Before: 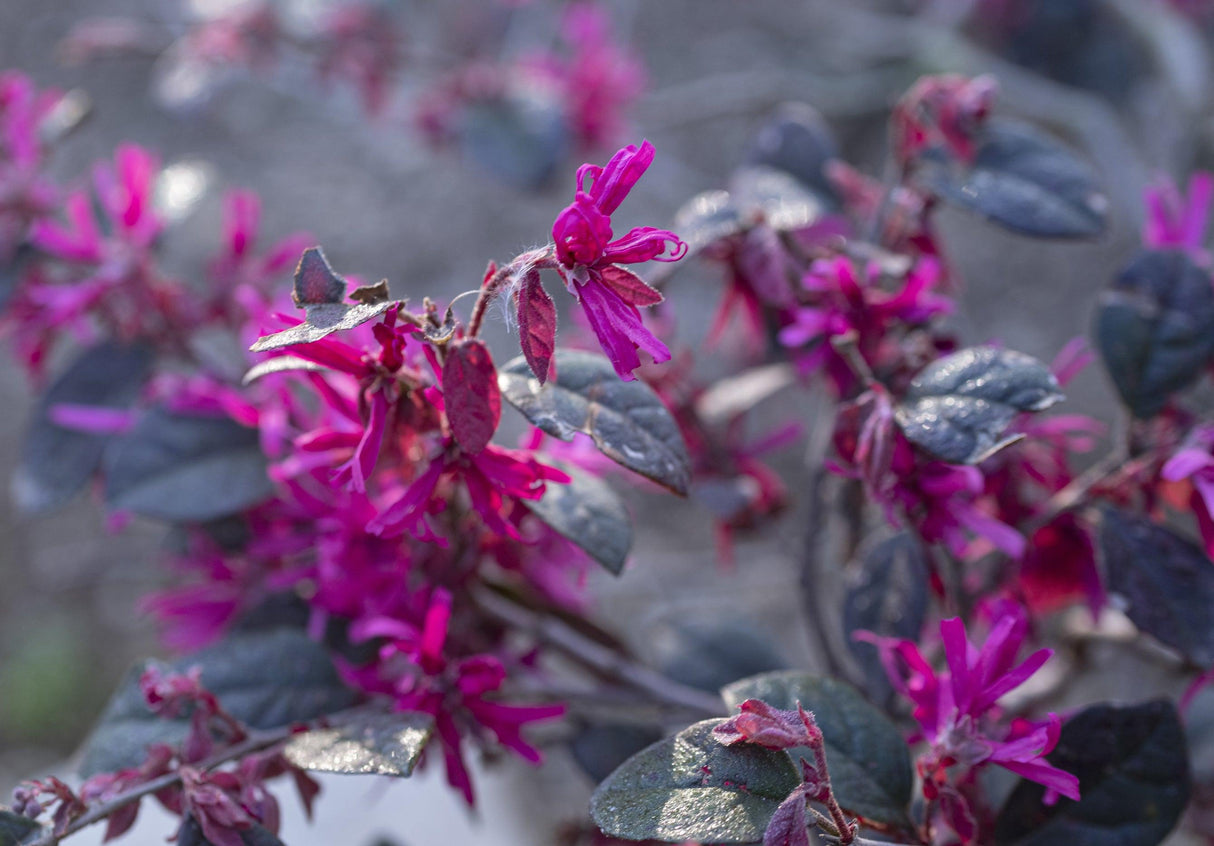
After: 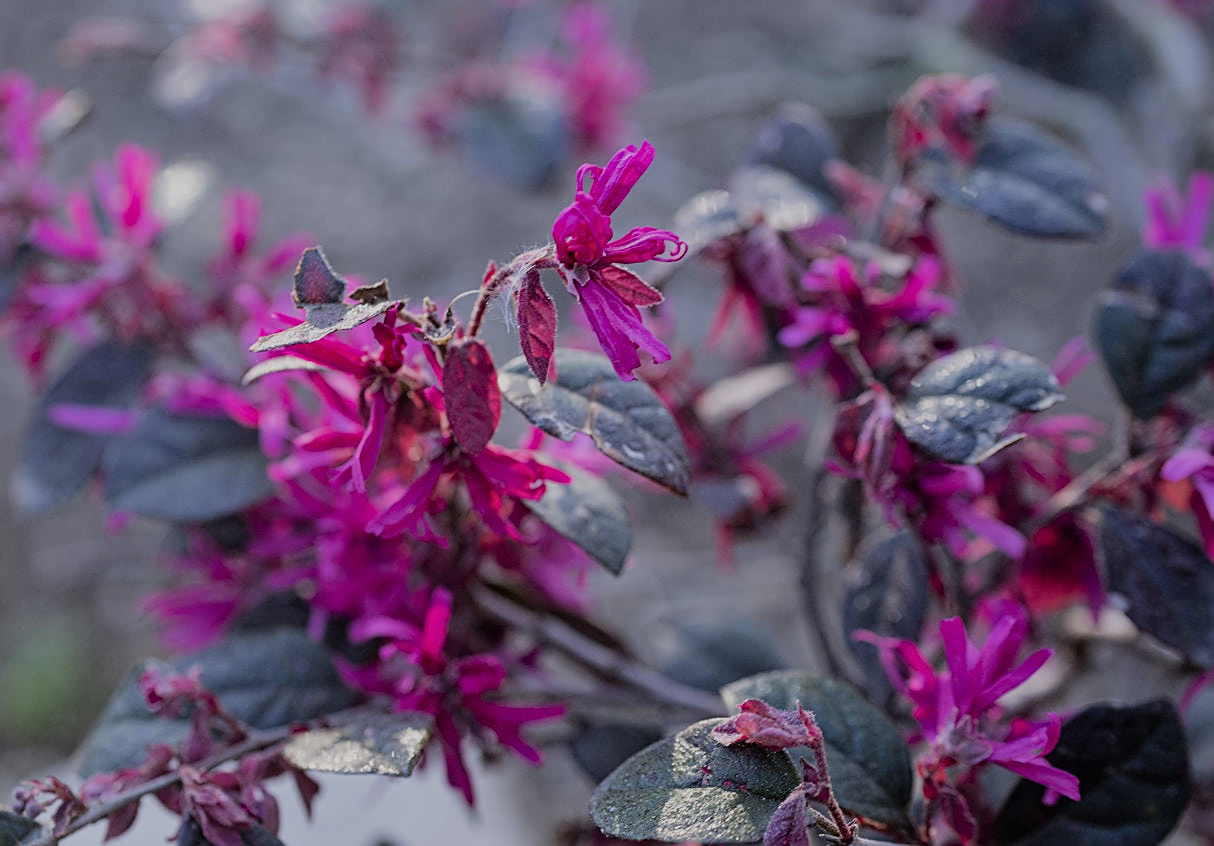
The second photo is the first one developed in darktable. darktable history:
sharpen: on, module defaults
filmic rgb: black relative exposure -7.15 EV, white relative exposure 5.36 EV, hardness 3.02
